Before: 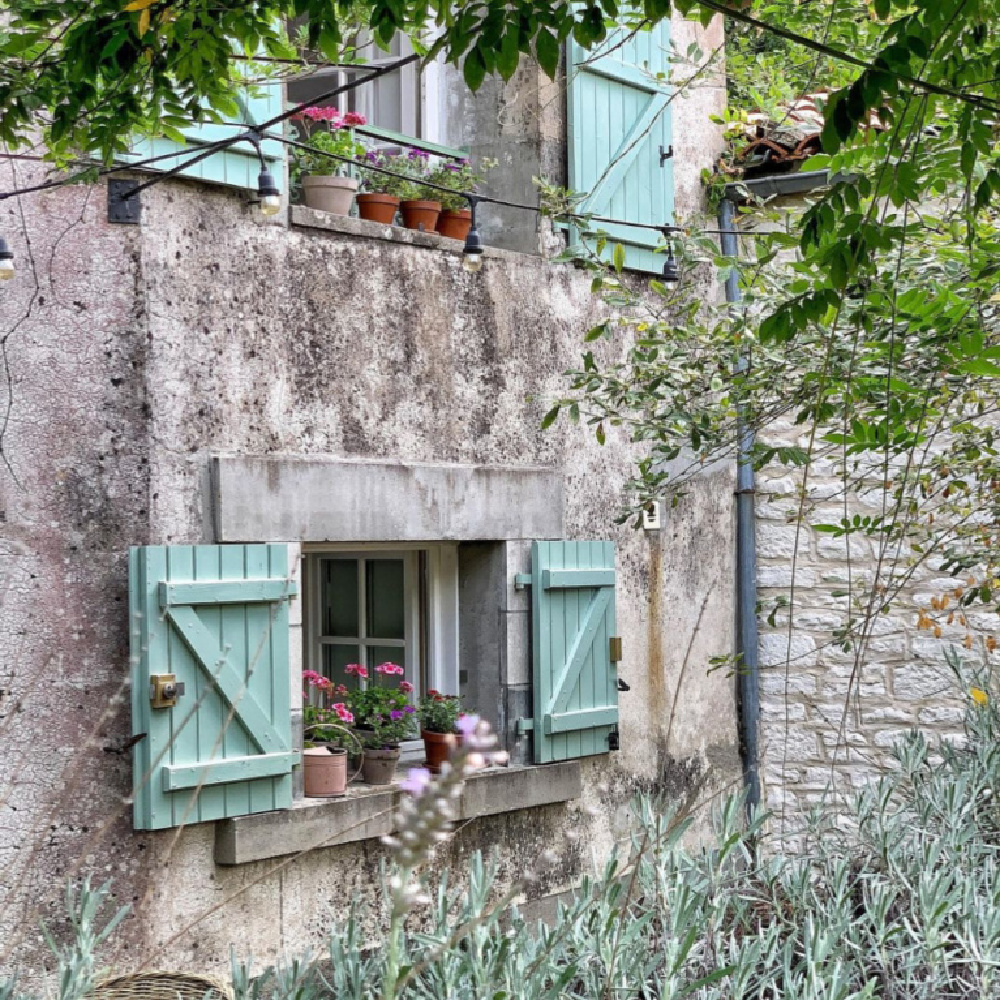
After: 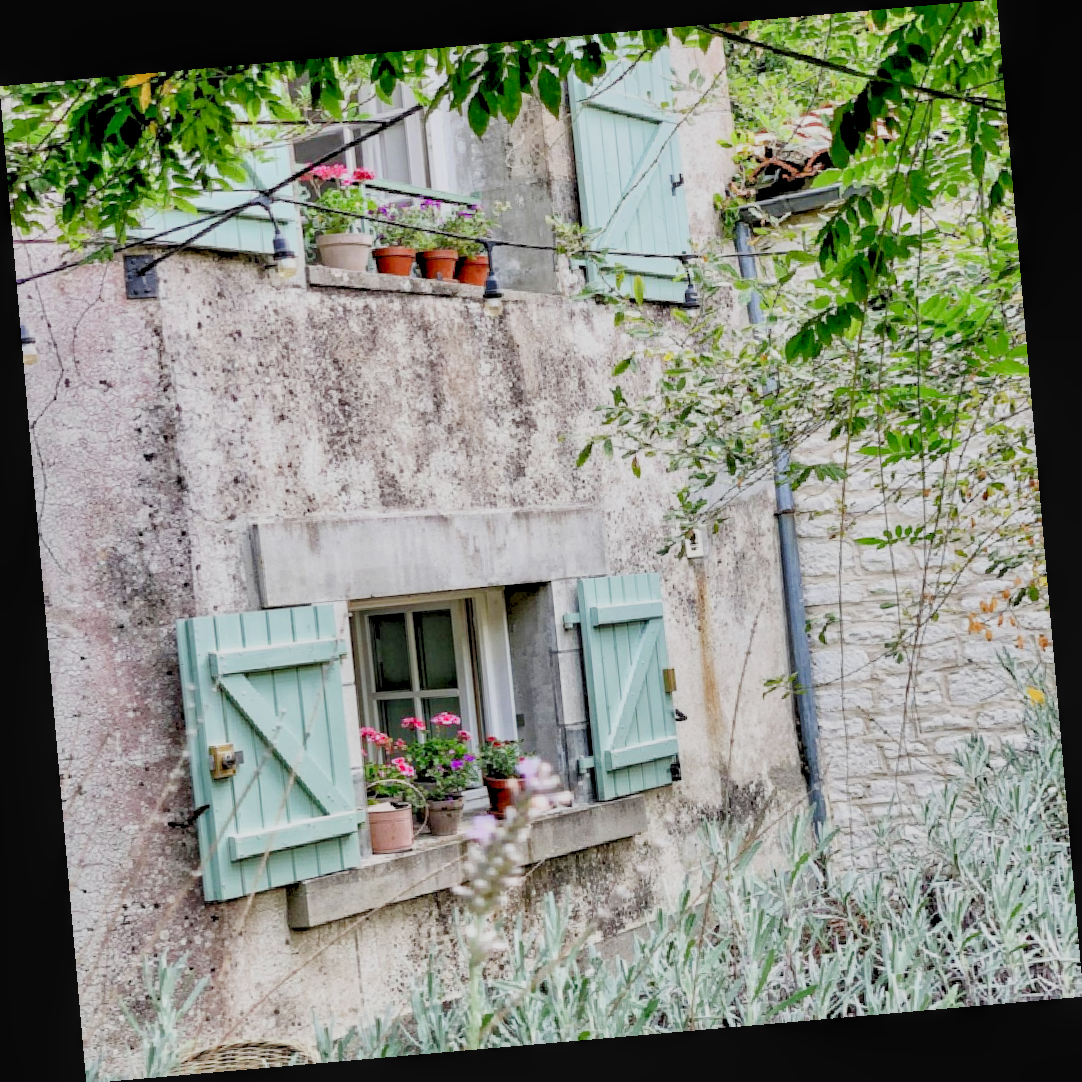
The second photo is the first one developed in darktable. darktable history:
local contrast: on, module defaults
levels: levels [0.072, 0.414, 0.976]
sigmoid: contrast 1.05, skew -0.15
contrast brightness saturation: contrast 0.14
rotate and perspective: rotation -4.98°, automatic cropping off
